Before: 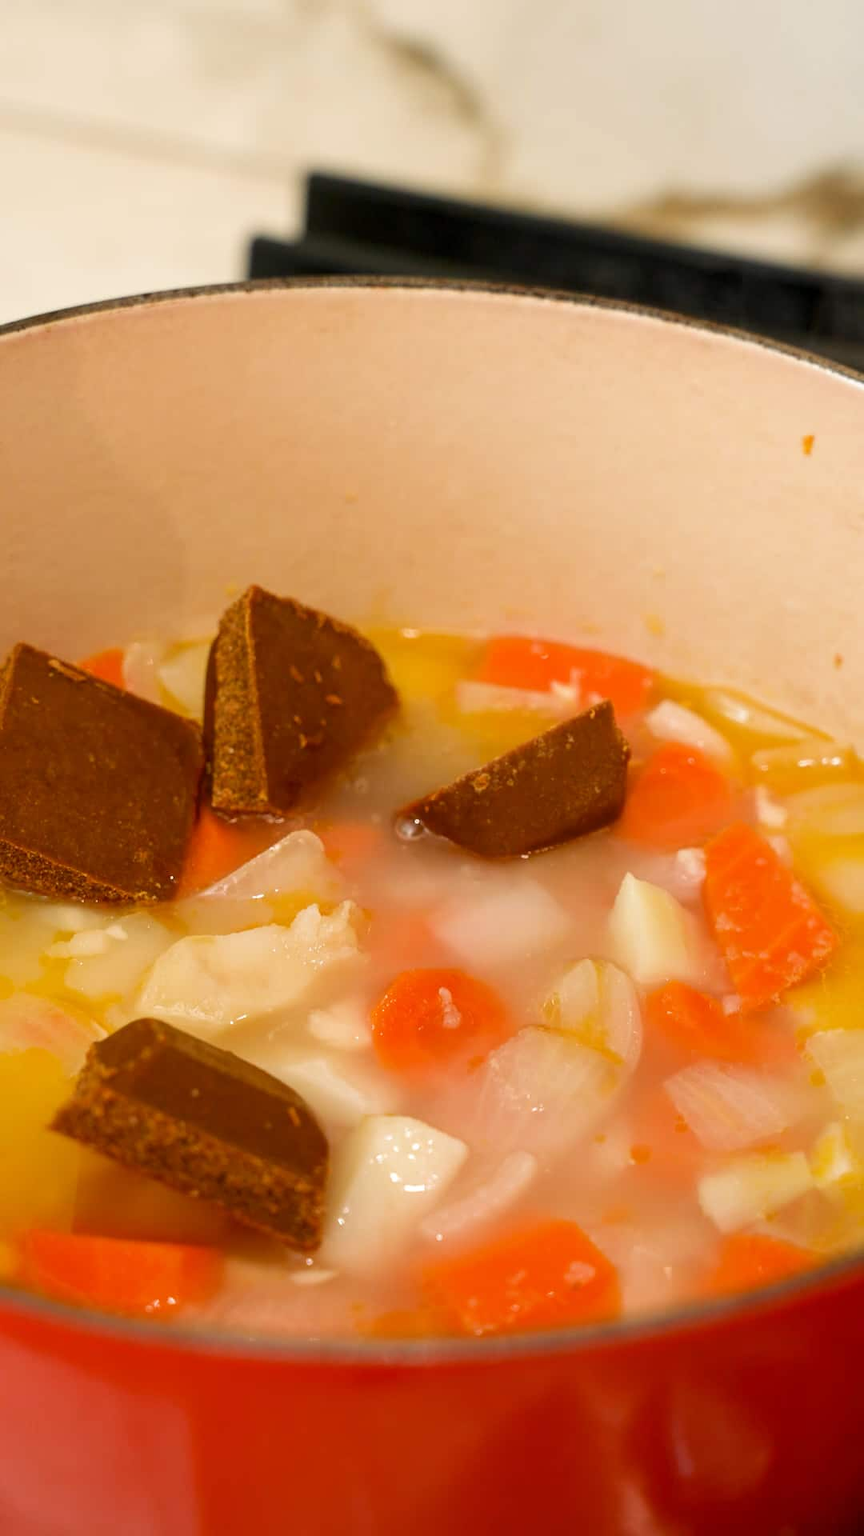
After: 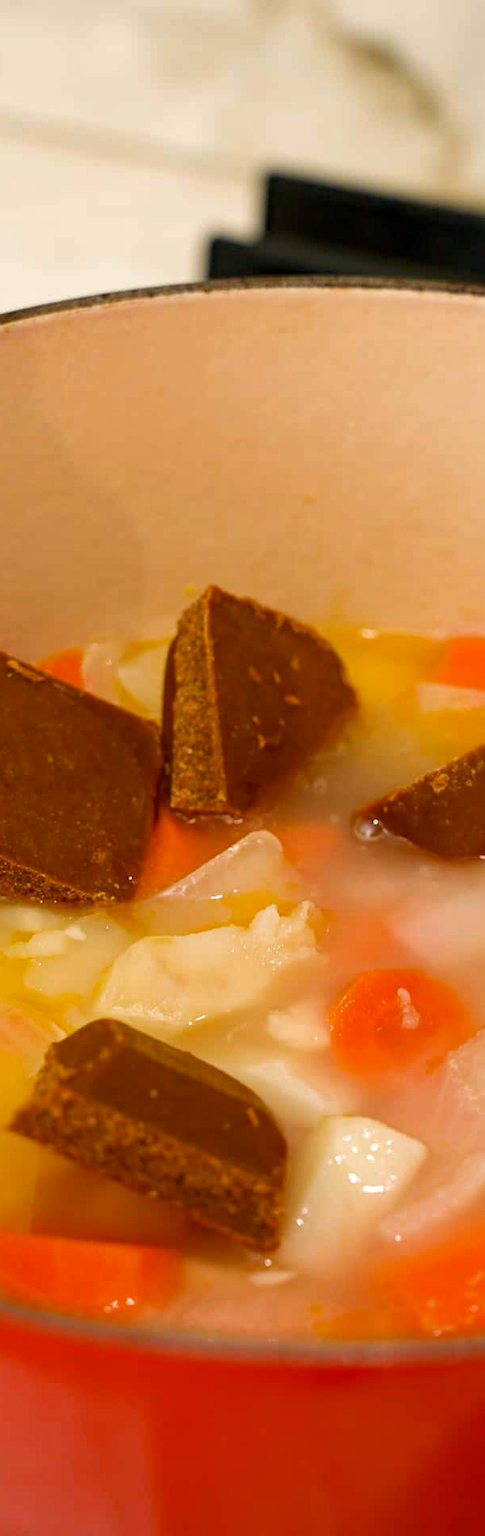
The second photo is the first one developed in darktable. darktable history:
crop: left 4.877%, right 38.866%
haze removal: strength 0.301, distance 0.243, compatibility mode true, adaptive false
